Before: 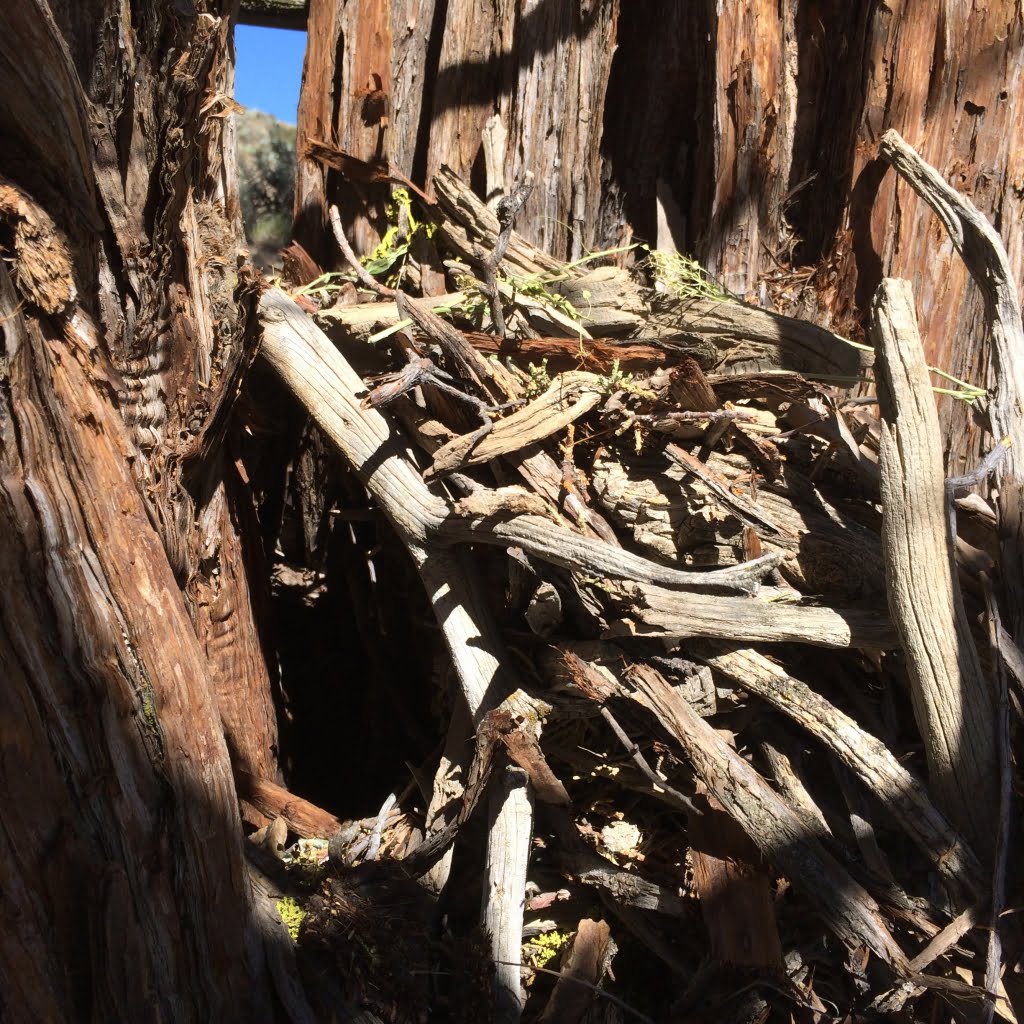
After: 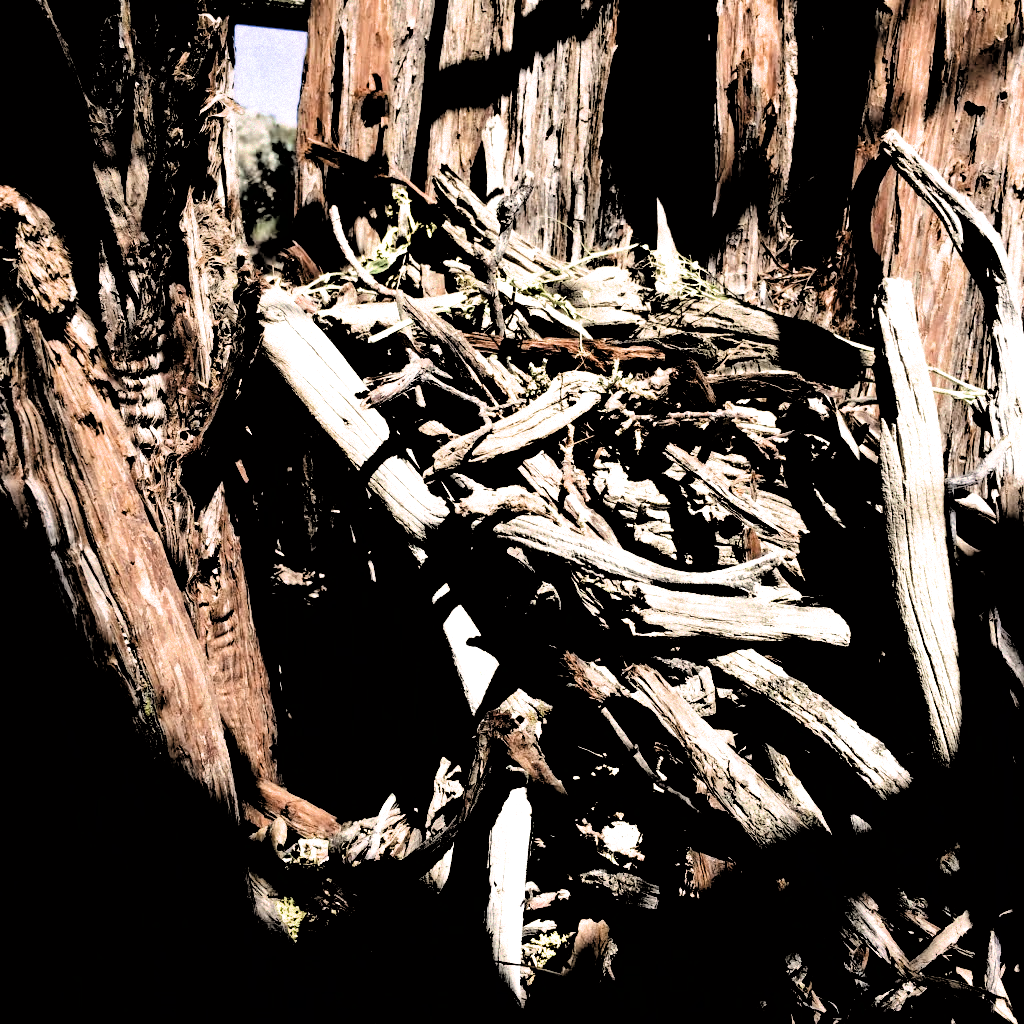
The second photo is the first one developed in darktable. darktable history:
filmic rgb: black relative exposure -1 EV, white relative exposure 2.05 EV, hardness 1.52, contrast 2.25, enable highlight reconstruction true
tone equalizer: on, module defaults
